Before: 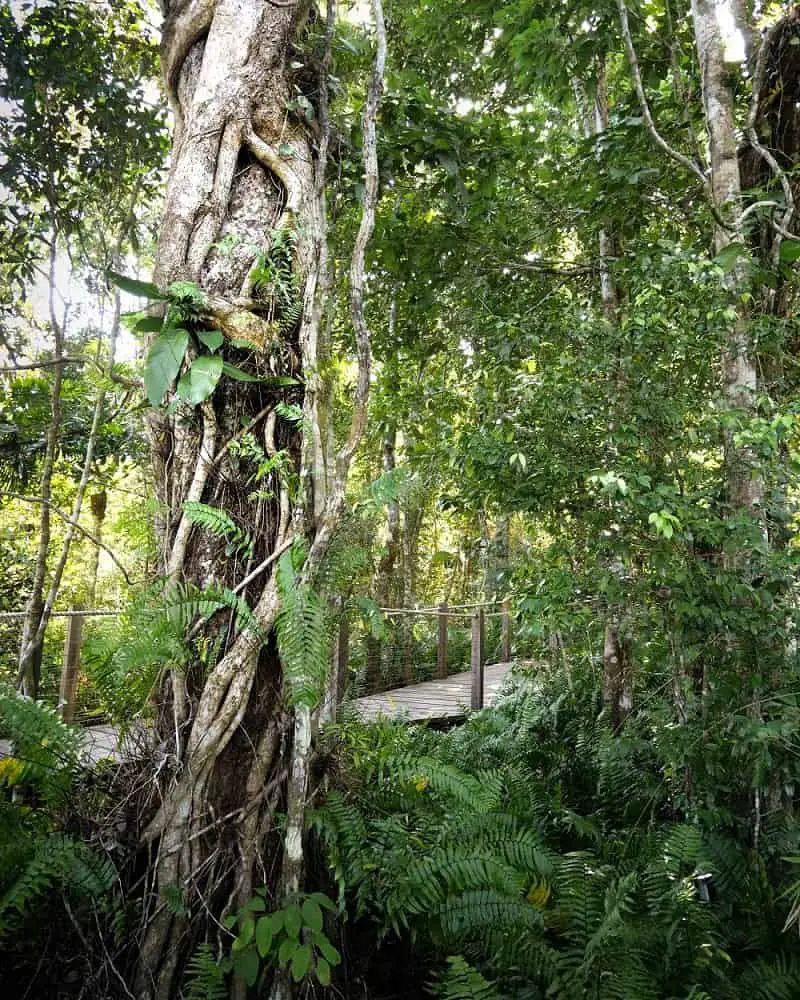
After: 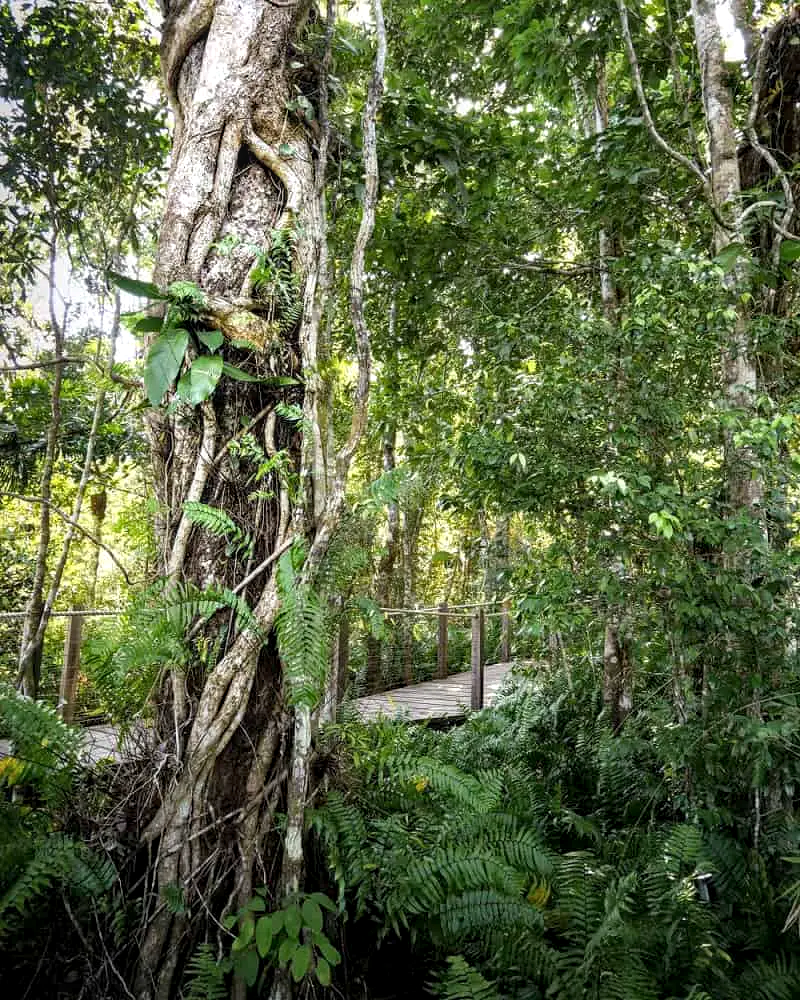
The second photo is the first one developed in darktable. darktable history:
haze removal: compatibility mode true, adaptive false
local contrast: on, module defaults
color balance rgb: on, module defaults
